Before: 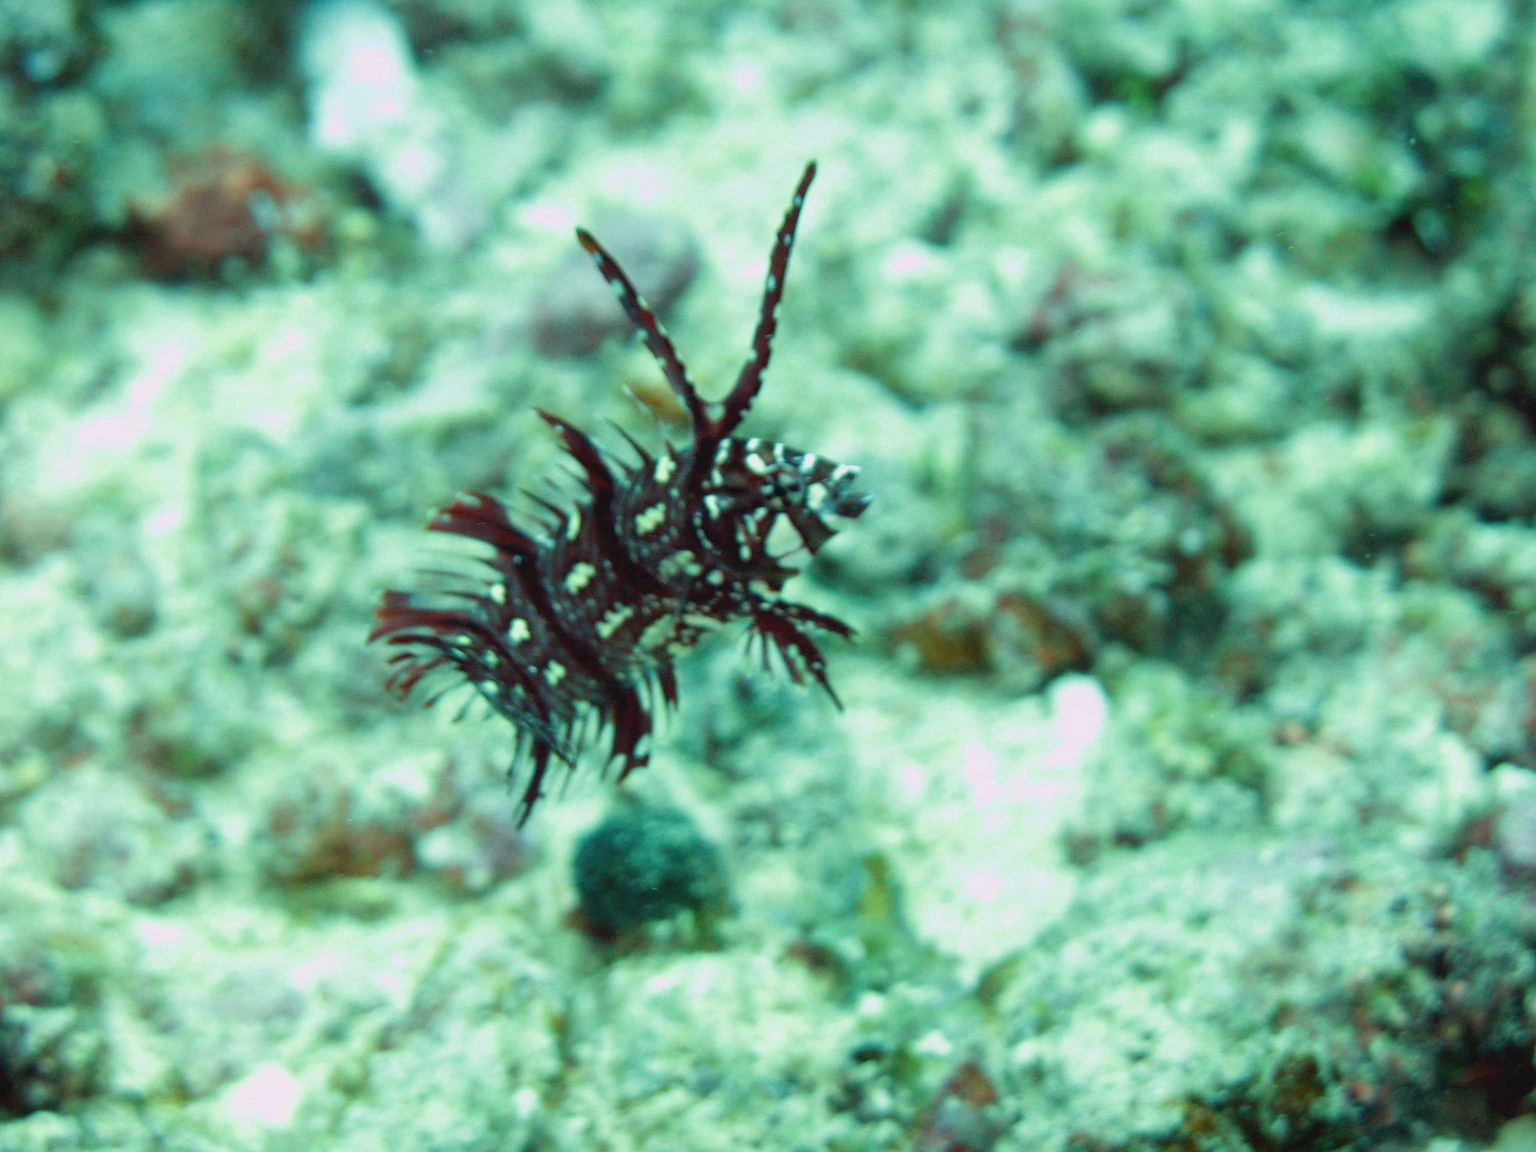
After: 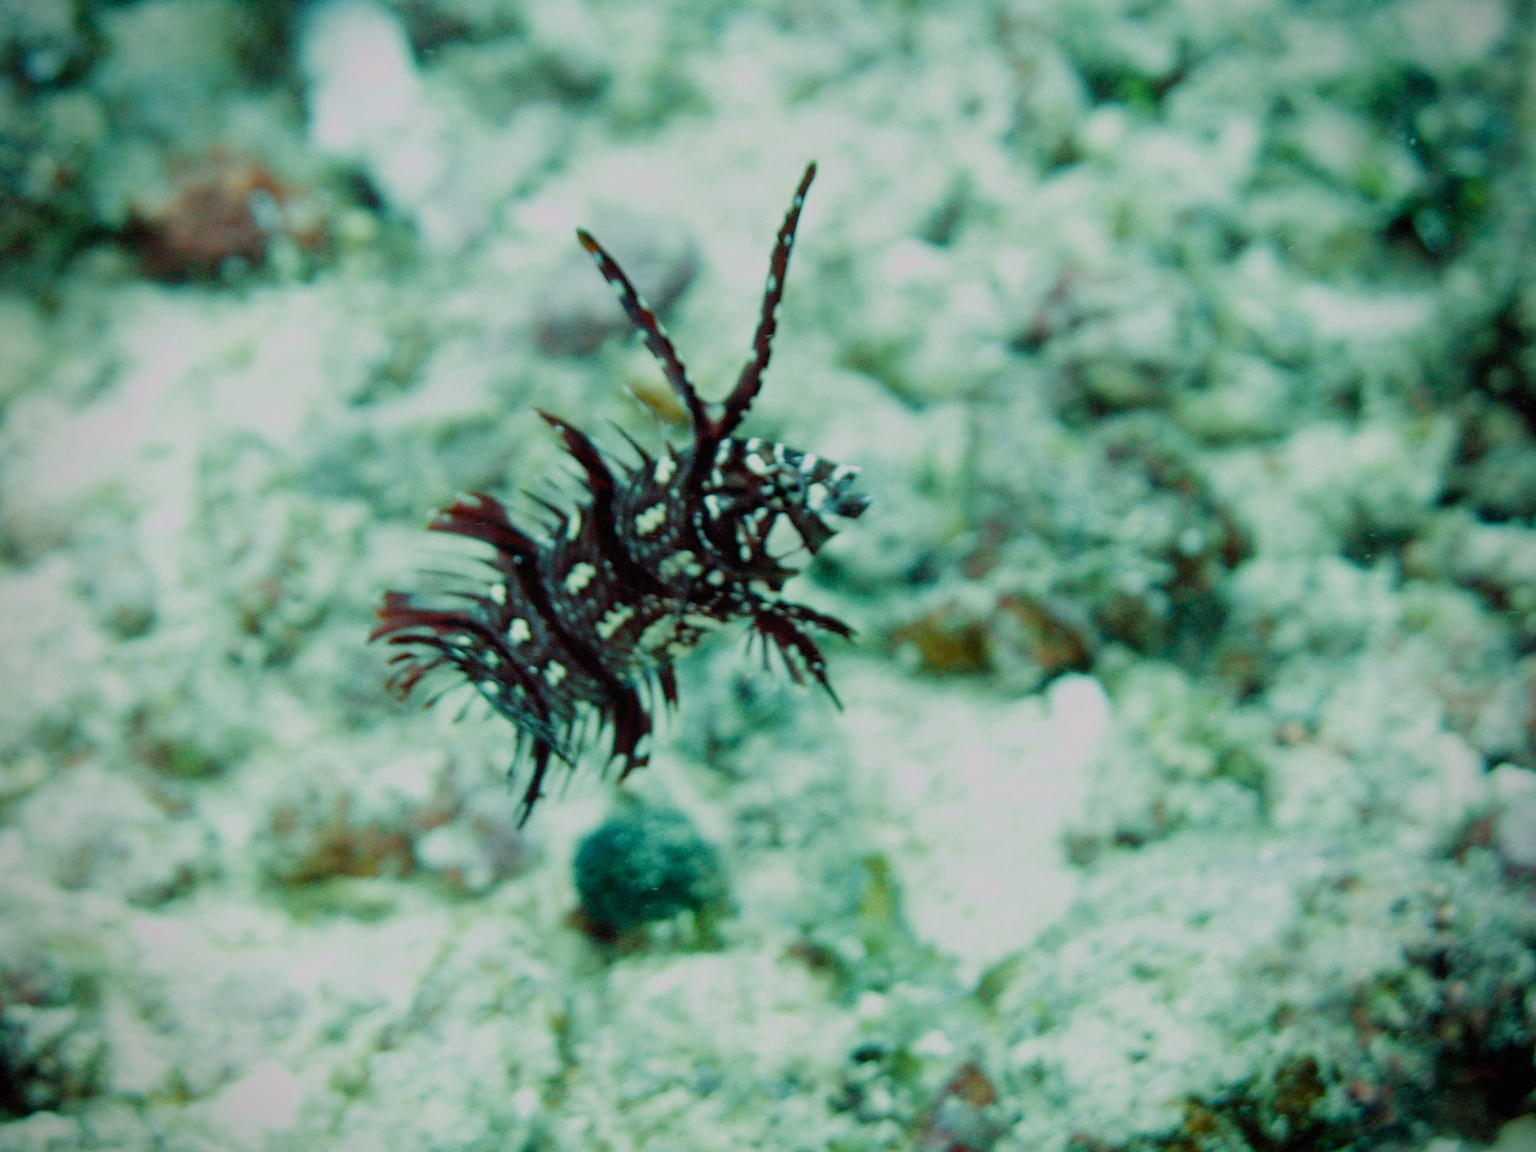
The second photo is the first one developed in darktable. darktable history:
vignetting: saturation 0
filmic rgb: black relative exposure -7.65 EV, white relative exposure 4.56 EV, threshold 5.97 EV, hardness 3.61, add noise in highlights 0.002, preserve chrominance no, color science v3 (2019), use custom middle-gray values true, contrast in highlights soft, enable highlight reconstruction true
